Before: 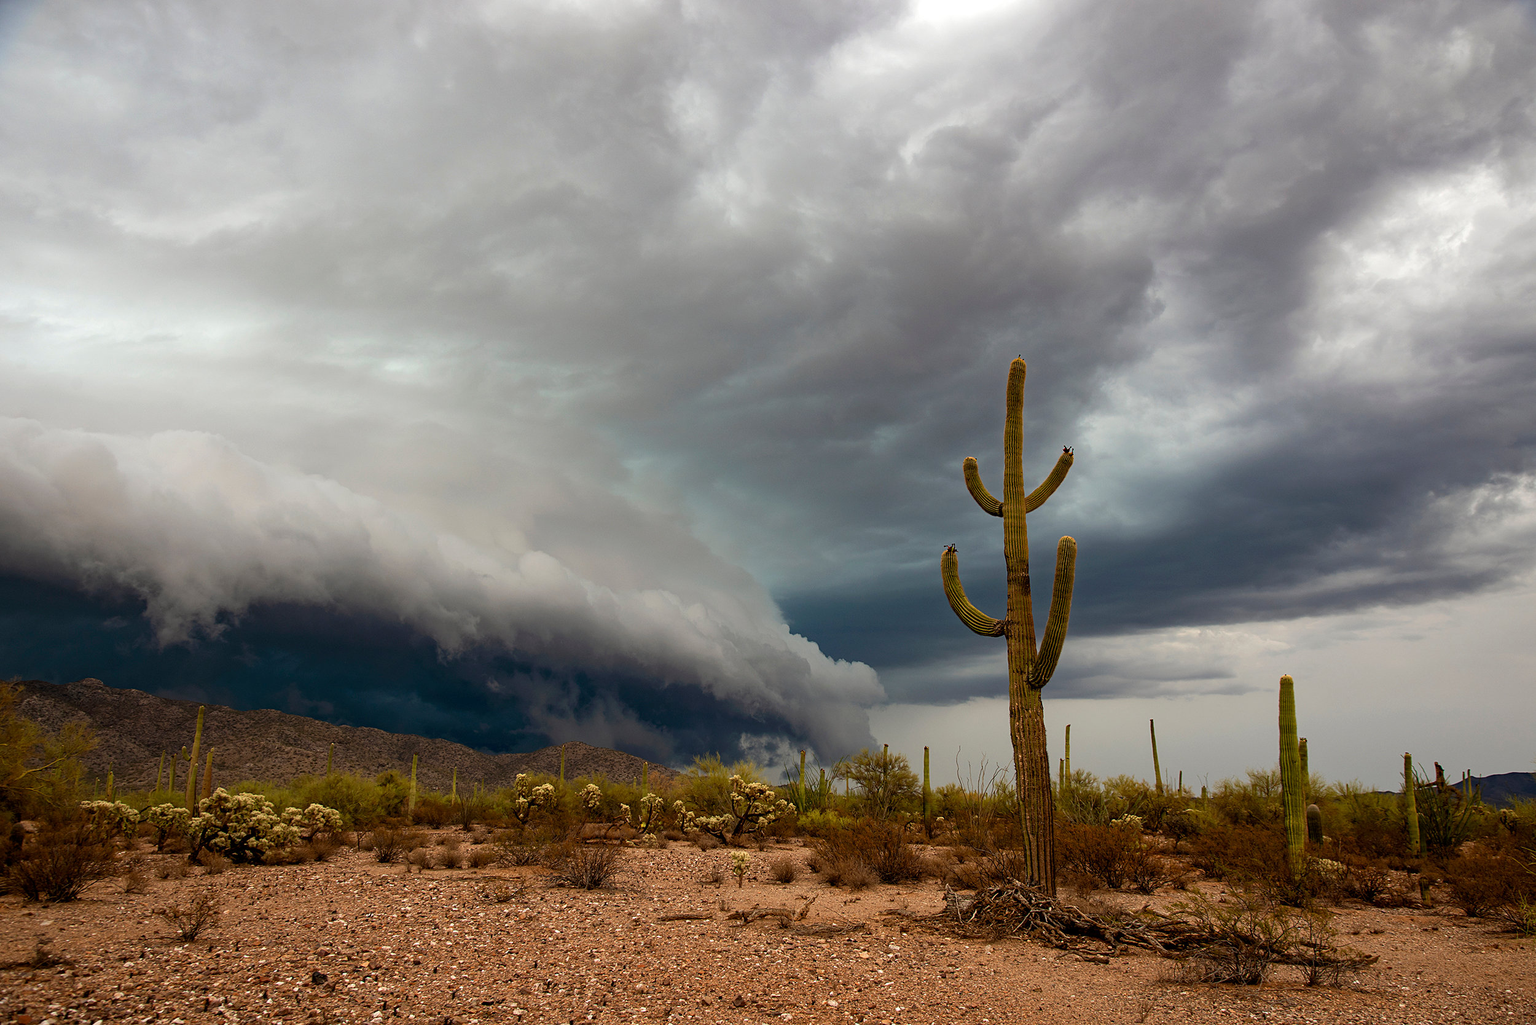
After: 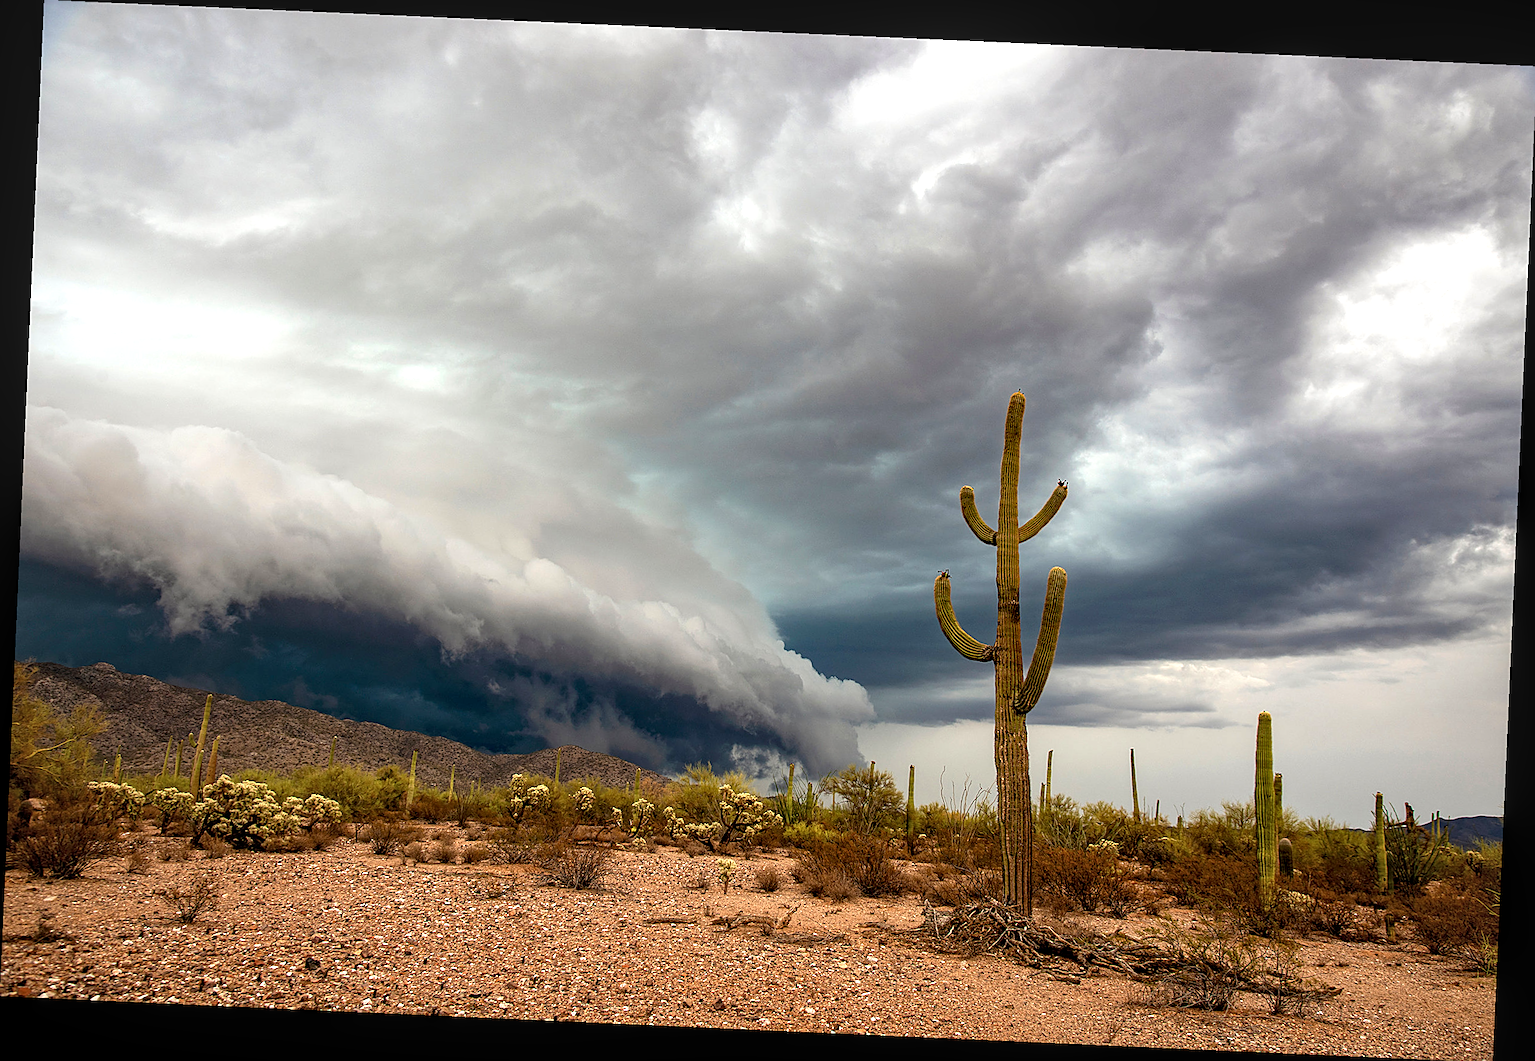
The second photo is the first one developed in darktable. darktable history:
local contrast: detail 130%
sharpen: on, module defaults
crop and rotate: angle -2.55°
exposure: black level correction 0, exposure 0.692 EV, compensate highlight preservation false
